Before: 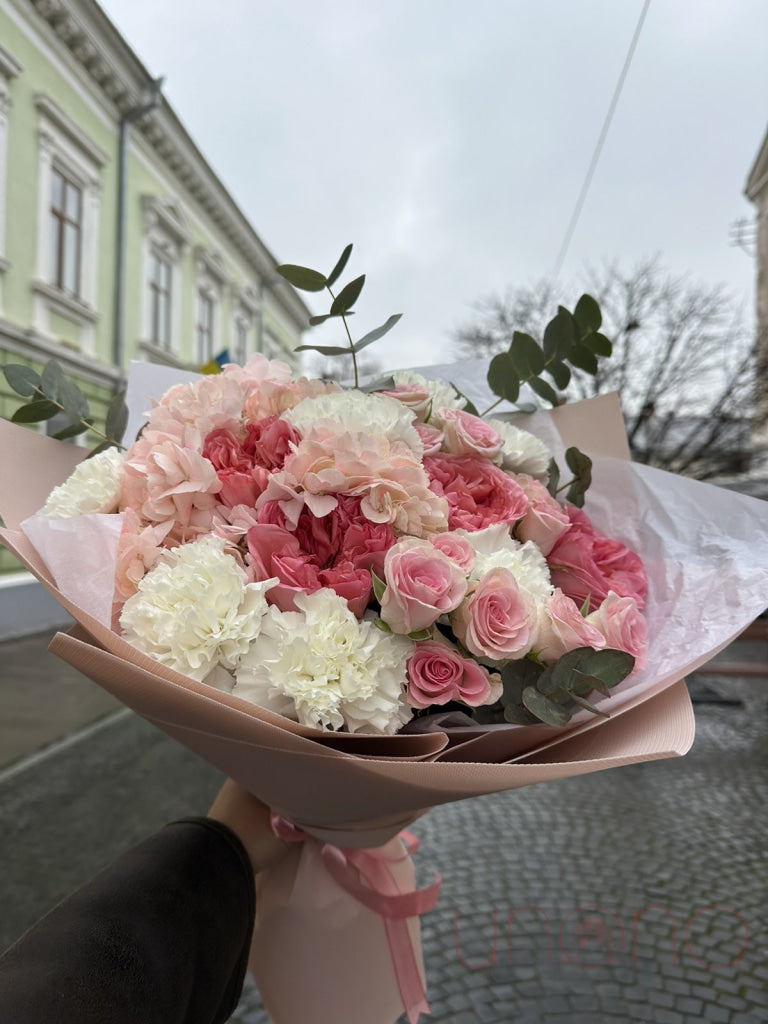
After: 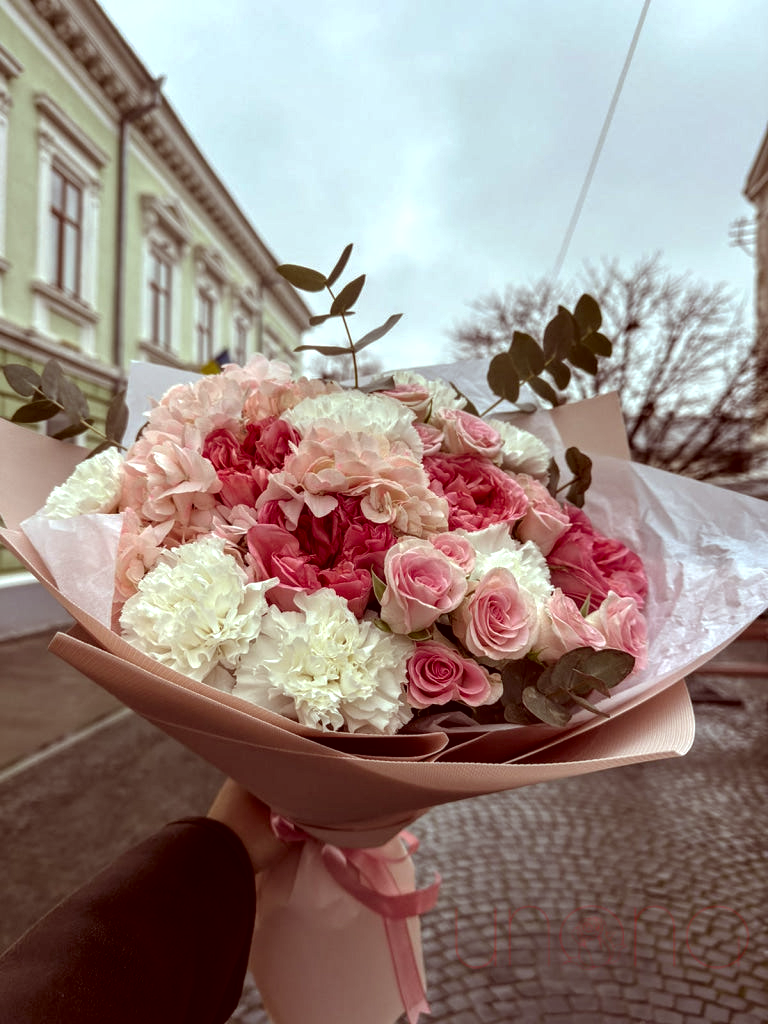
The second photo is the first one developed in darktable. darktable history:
local contrast: detail 150%
exposure: exposure 0.17 EV, compensate highlight preservation false
base curve: curves: ch0 [(0, 0) (0.74, 0.67) (1, 1)], preserve colors none
color correction: highlights a* -7.03, highlights b* -0.164, shadows a* 20.14, shadows b* 11.12
